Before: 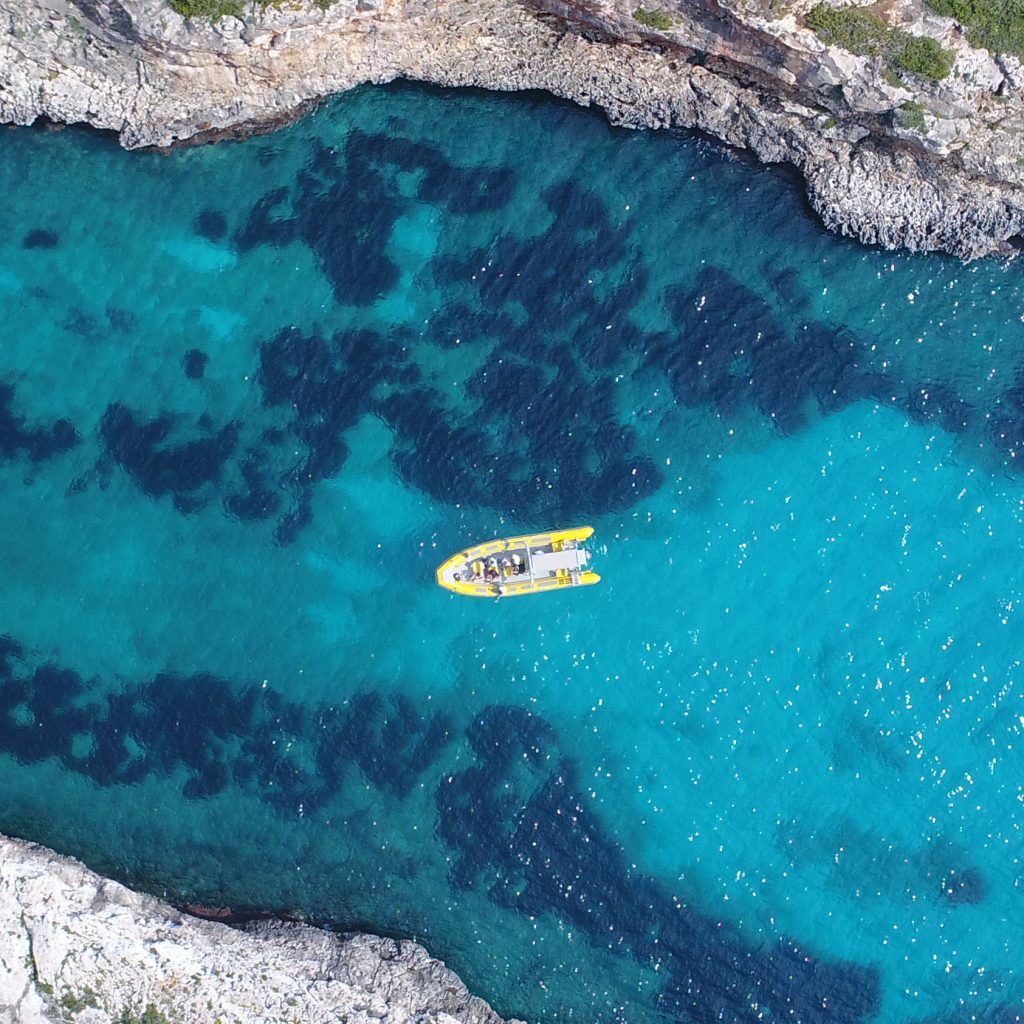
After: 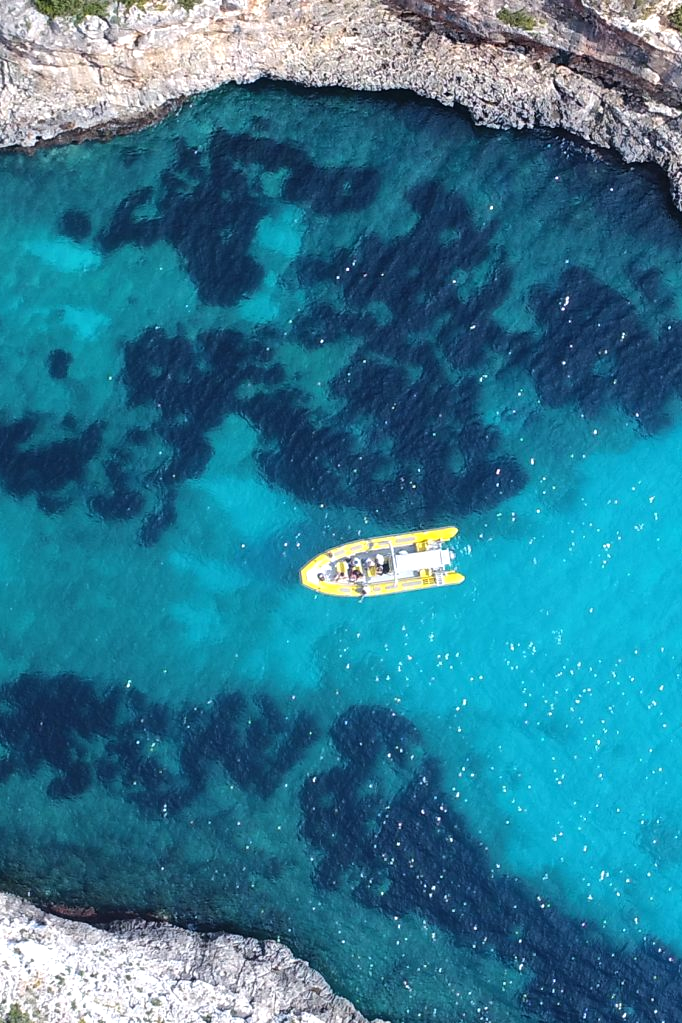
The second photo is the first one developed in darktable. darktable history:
crop and rotate: left 13.342%, right 19.991%
tone equalizer: -8 EV -0.417 EV, -7 EV -0.389 EV, -6 EV -0.333 EV, -5 EV -0.222 EV, -3 EV 0.222 EV, -2 EV 0.333 EV, -1 EV 0.389 EV, +0 EV 0.417 EV, edges refinement/feathering 500, mask exposure compensation -1.57 EV, preserve details no
